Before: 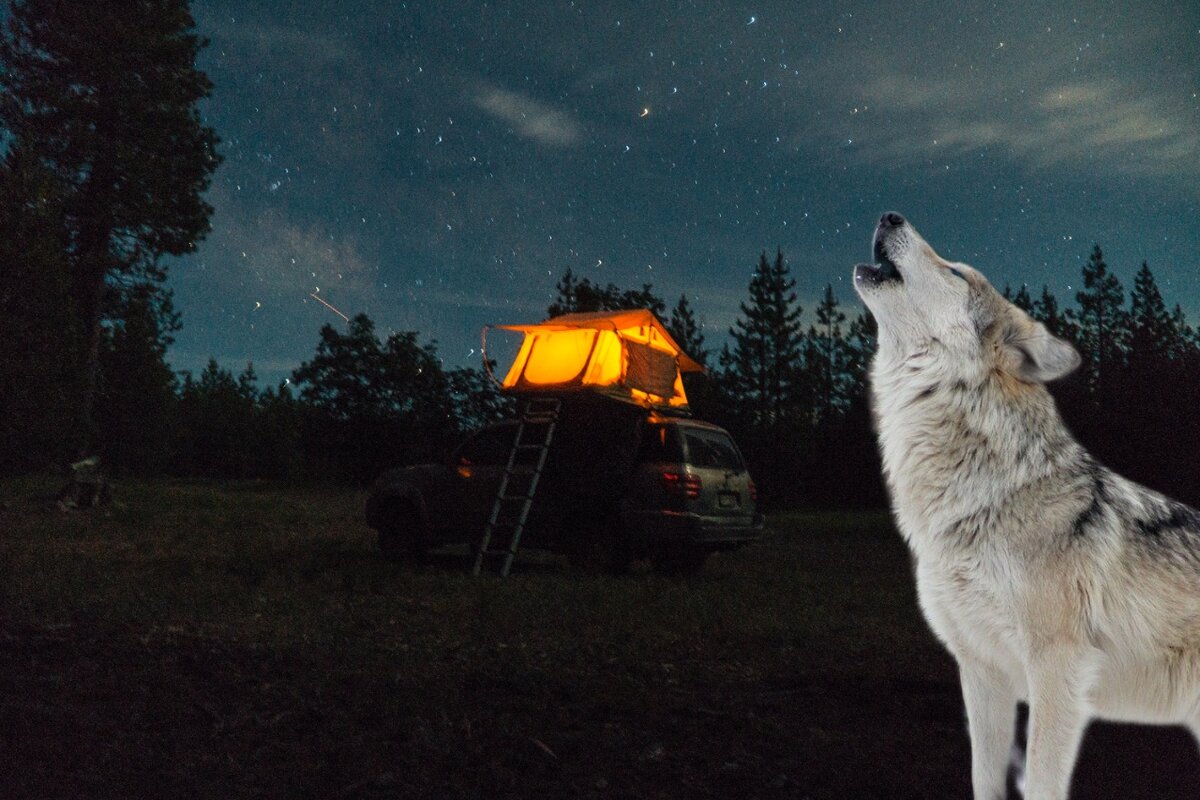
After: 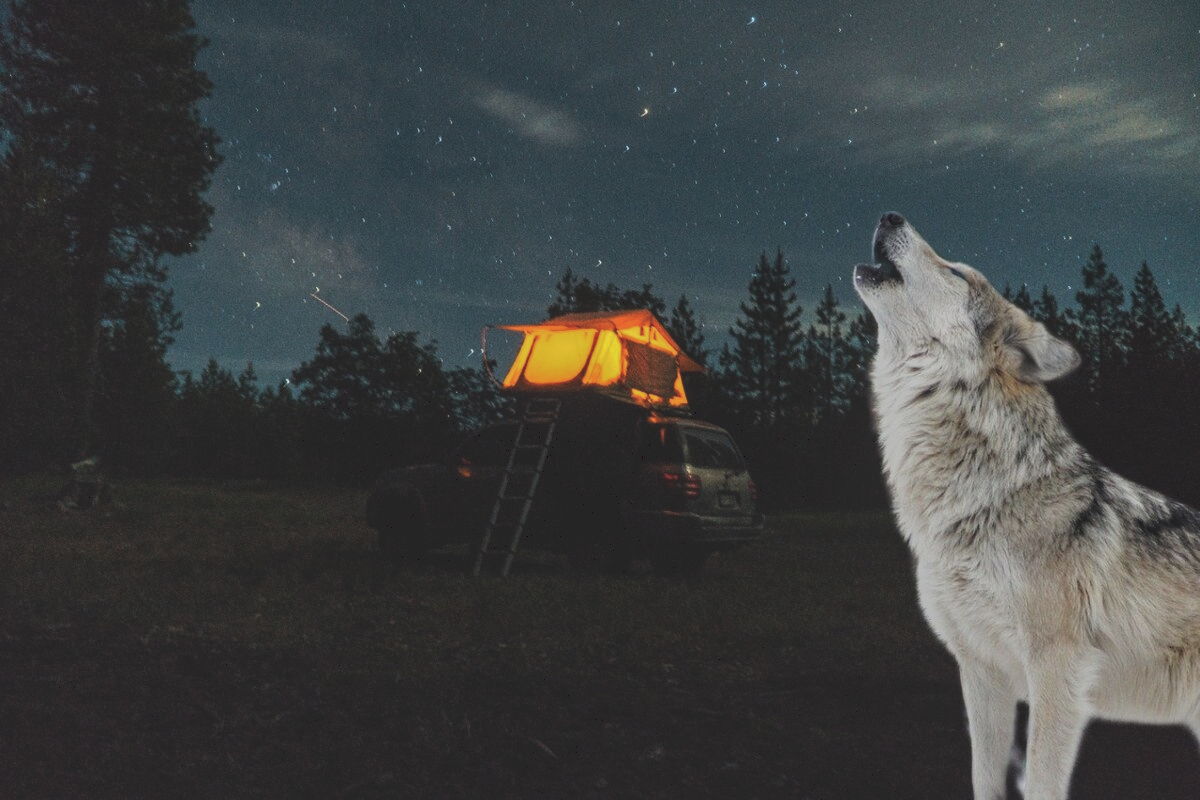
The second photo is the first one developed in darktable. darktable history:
tone equalizer: mask exposure compensation -0.511 EV
local contrast: on, module defaults
tone curve: curves: ch0 [(0, 0) (0.003, 0.149) (0.011, 0.152) (0.025, 0.154) (0.044, 0.164) (0.069, 0.179) (0.1, 0.194) (0.136, 0.211) (0.177, 0.232) (0.224, 0.258) (0.277, 0.289) (0.335, 0.326) (0.399, 0.371) (0.468, 0.438) (0.543, 0.504) (0.623, 0.569) (0.709, 0.642) (0.801, 0.716) (0.898, 0.775) (1, 1)], preserve colors none
